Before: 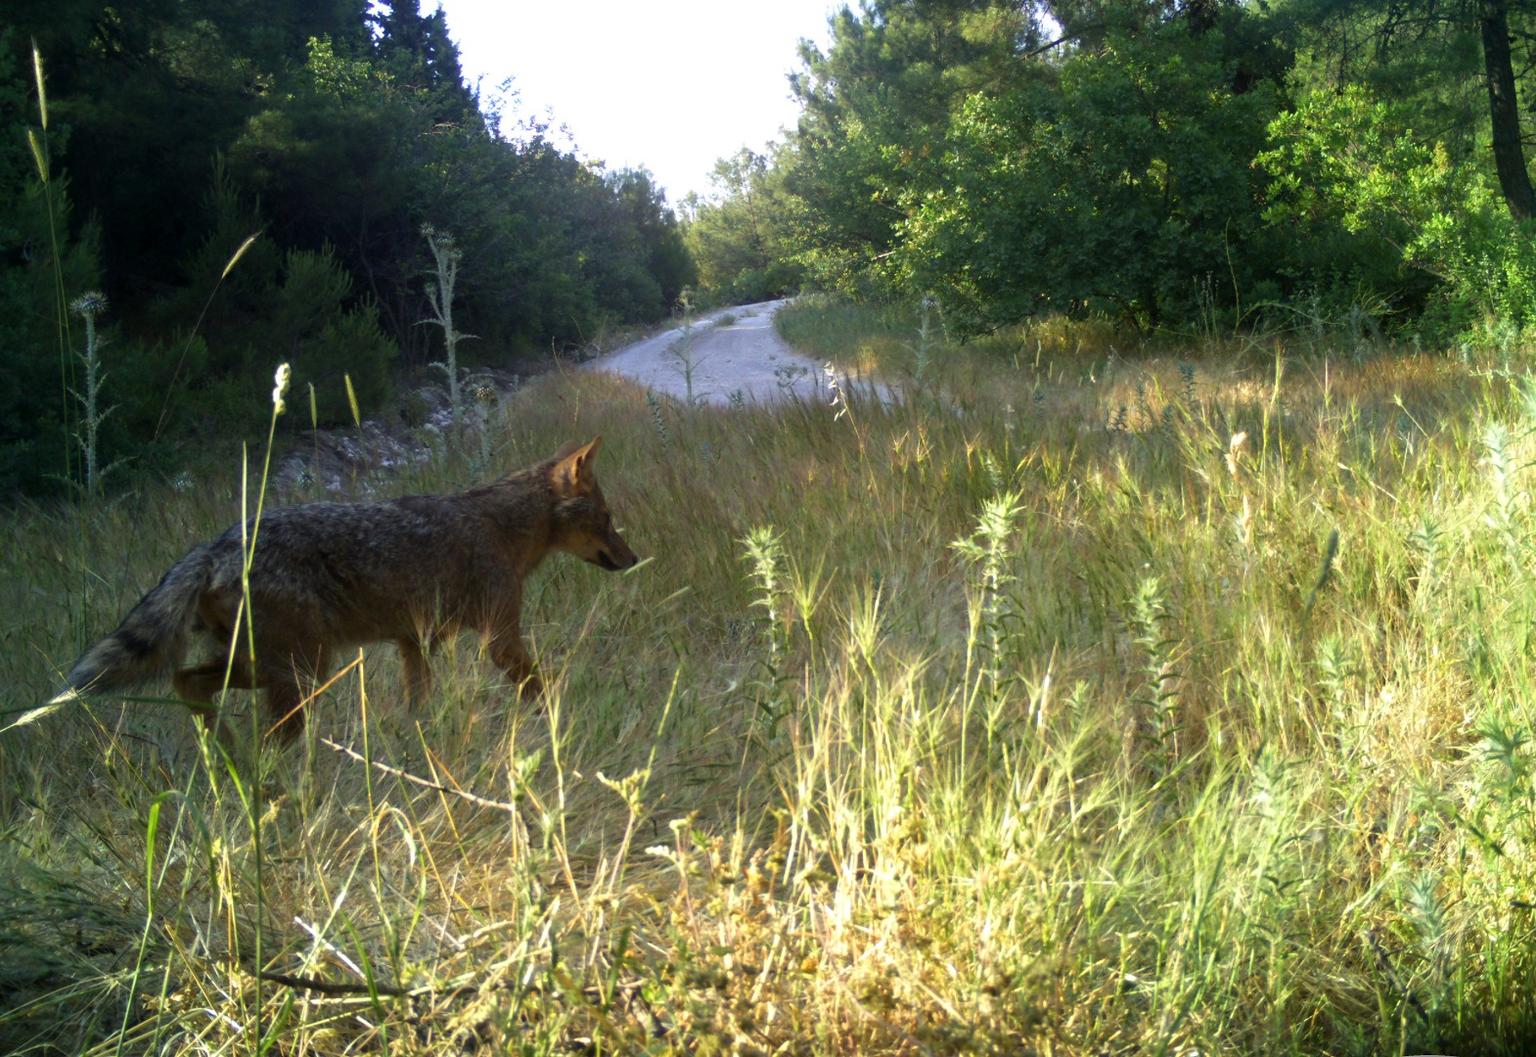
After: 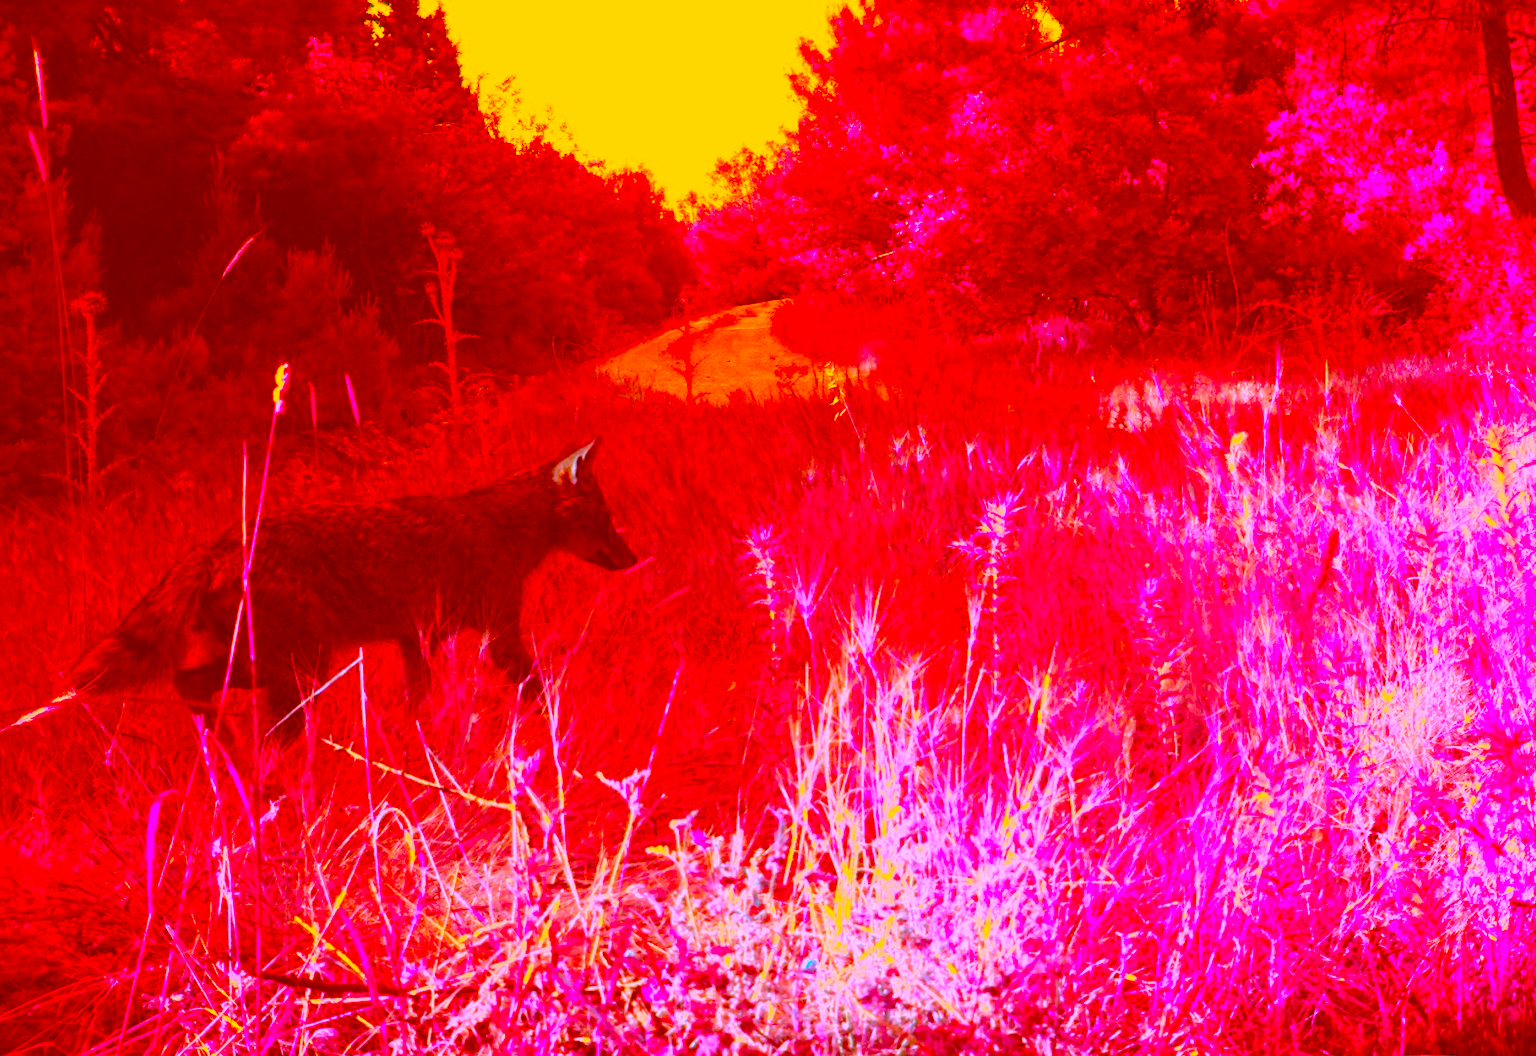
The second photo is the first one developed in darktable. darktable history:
white balance: red 1.188, blue 1.11
color correction: highlights a* -39.68, highlights b* -40, shadows a* -40, shadows b* -40, saturation -3
